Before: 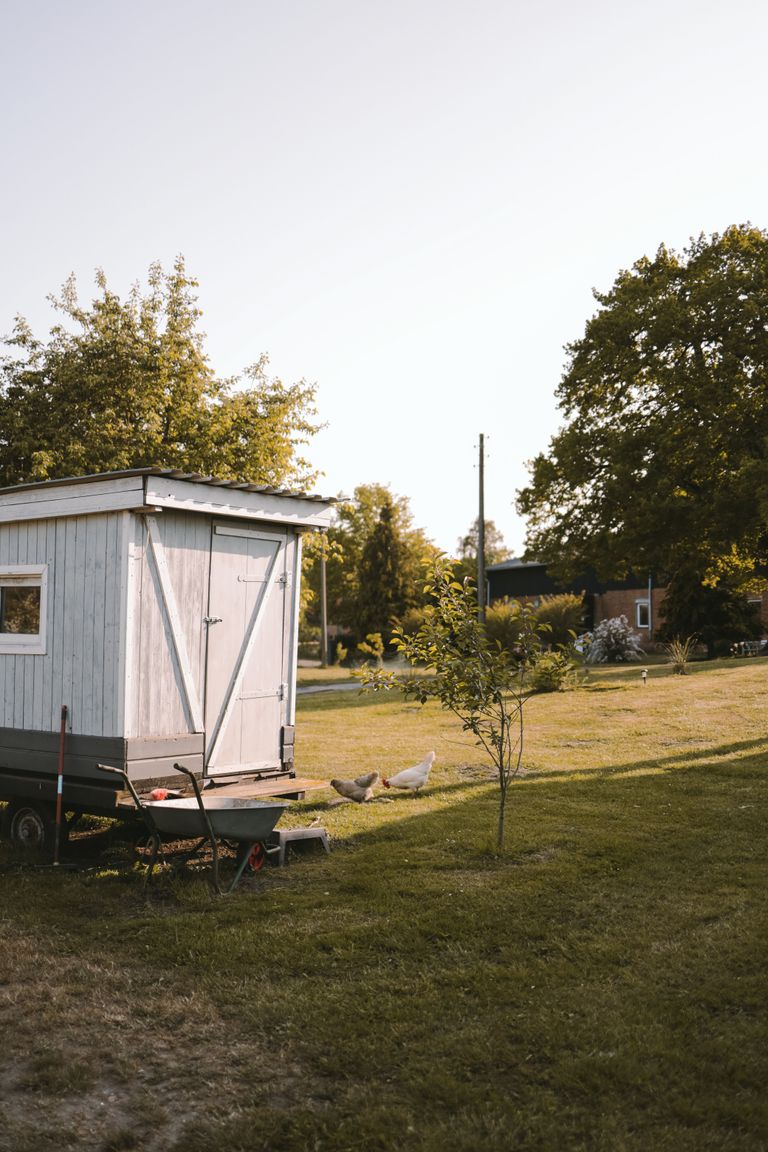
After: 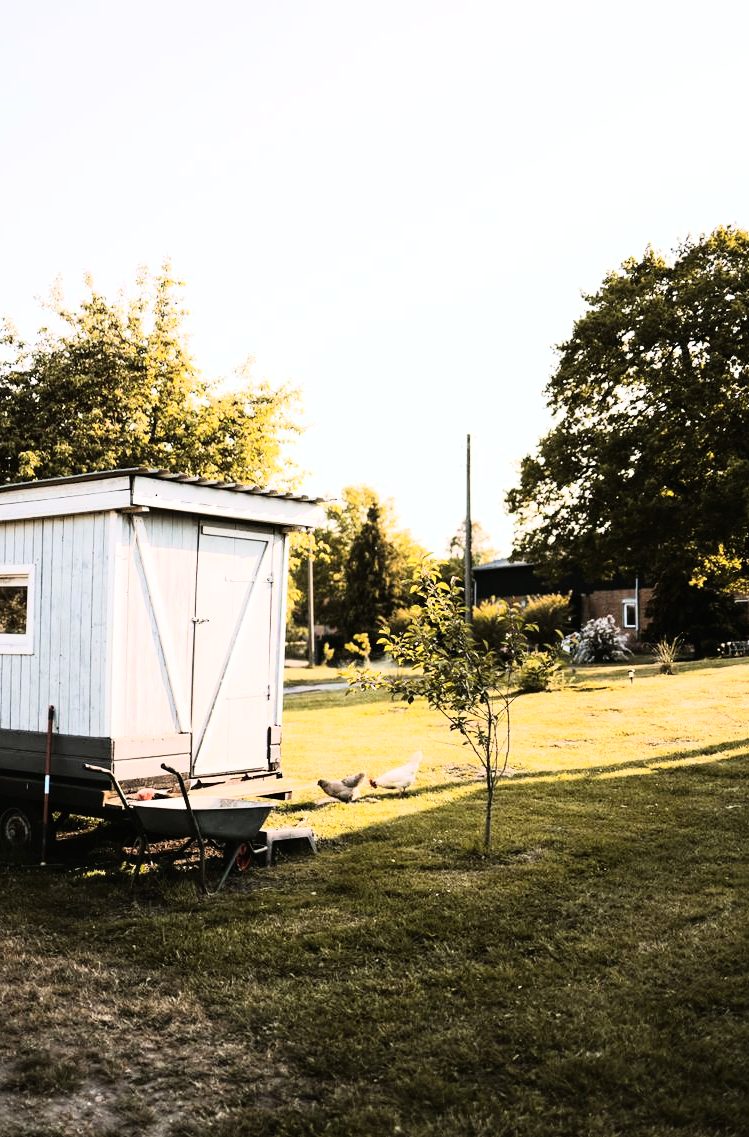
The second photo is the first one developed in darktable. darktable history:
crop and rotate: left 1.774%, right 0.633%, bottom 1.28%
rgb curve: curves: ch0 [(0, 0) (0.21, 0.15) (0.24, 0.21) (0.5, 0.75) (0.75, 0.96) (0.89, 0.99) (1, 1)]; ch1 [(0, 0.02) (0.21, 0.13) (0.25, 0.2) (0.5, 0.67) (0.75, 0.9) (0.89, 0.97) (1, 1)]; ch2 [(0, 0.02) (0.21, 0.13) (0.25, 0.2) (0.5, 0.67) (0.75, 0.9) (0.89, 0.97) (1, 1)], compensate middle gray true
